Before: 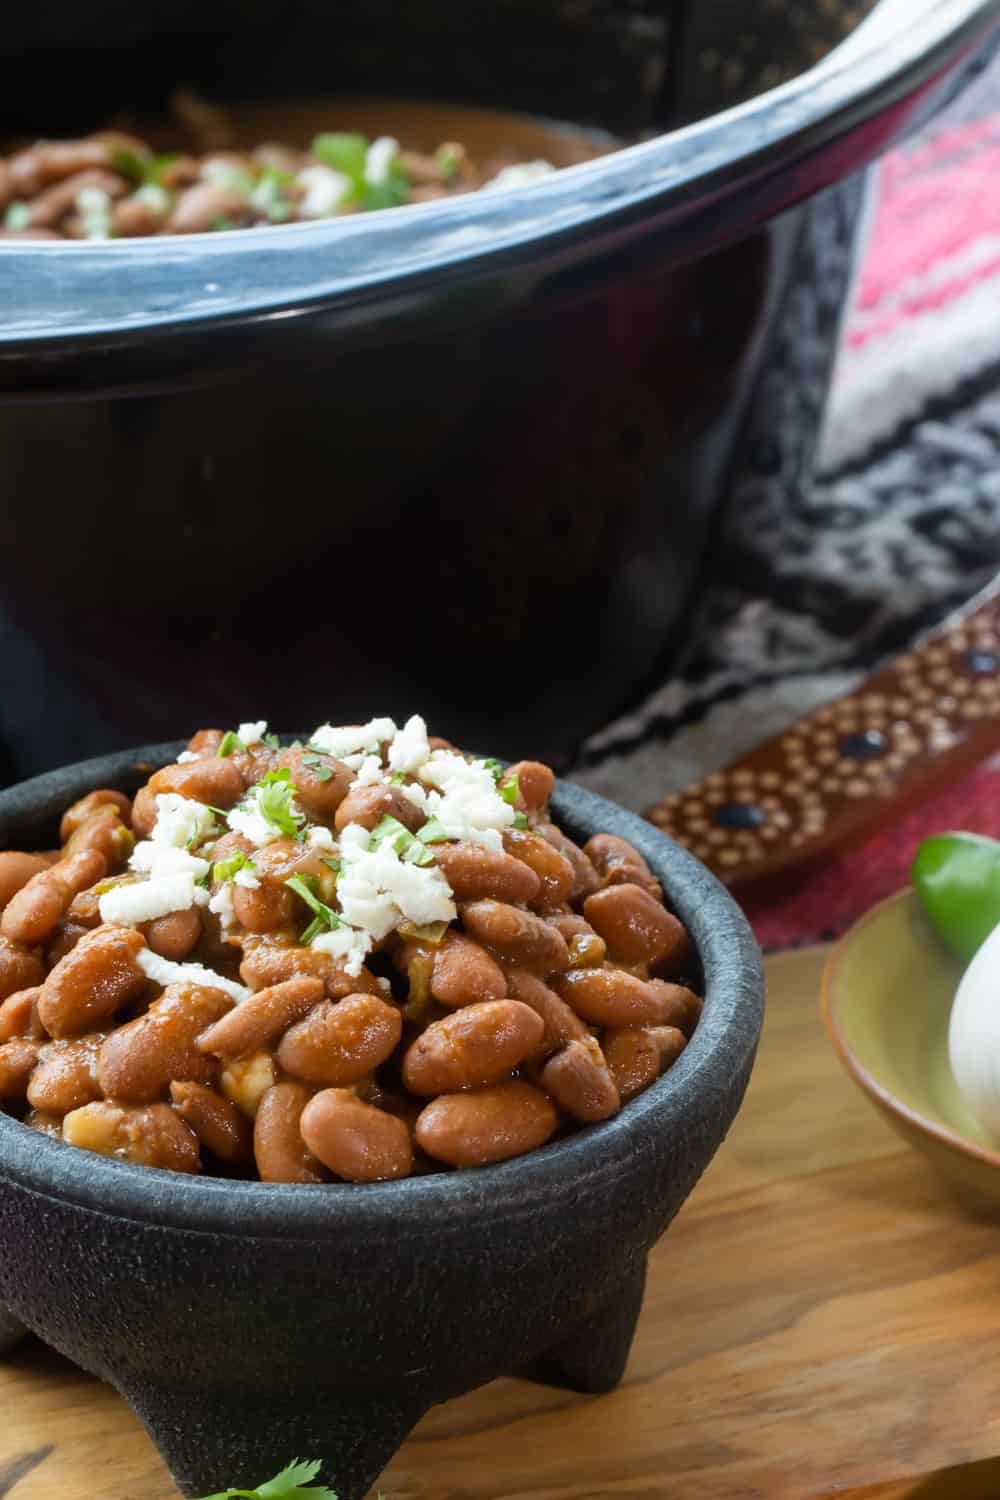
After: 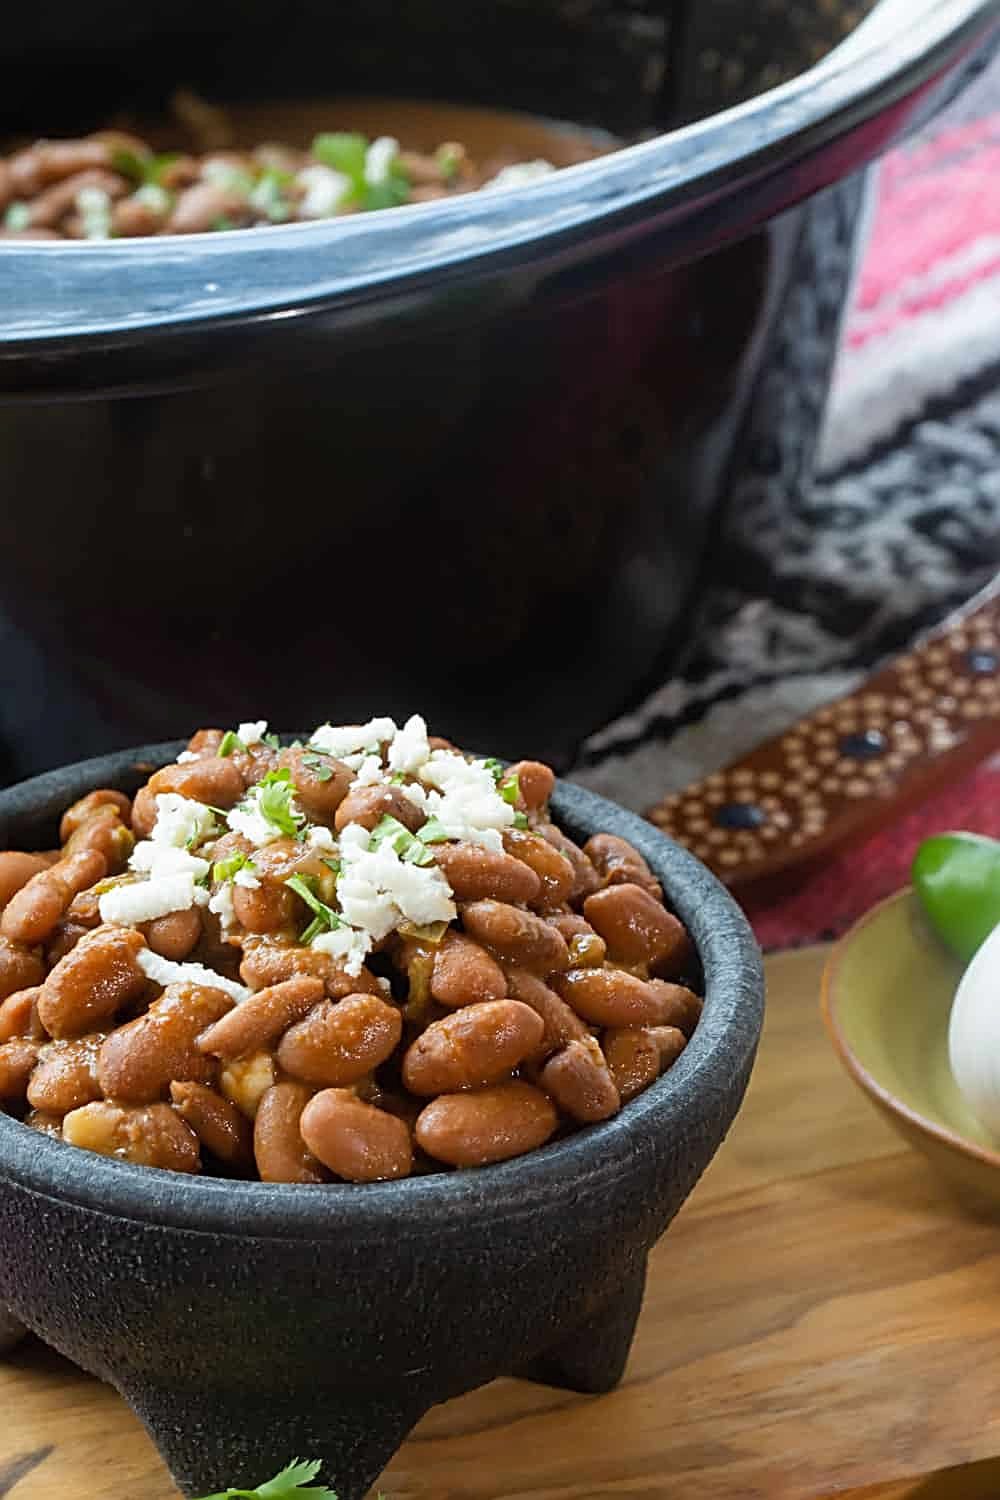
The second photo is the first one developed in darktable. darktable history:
shadows and highlights: shadows 25.53, highlights -24.27
sharpen: radius 2.713, amount 0.677
